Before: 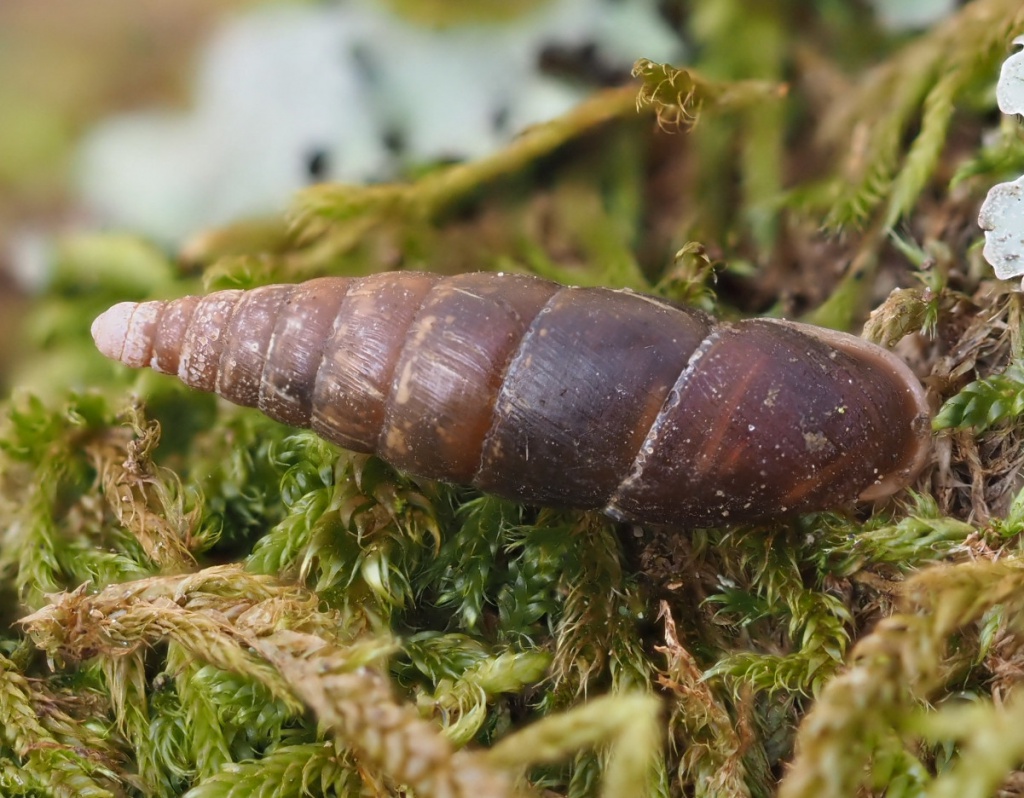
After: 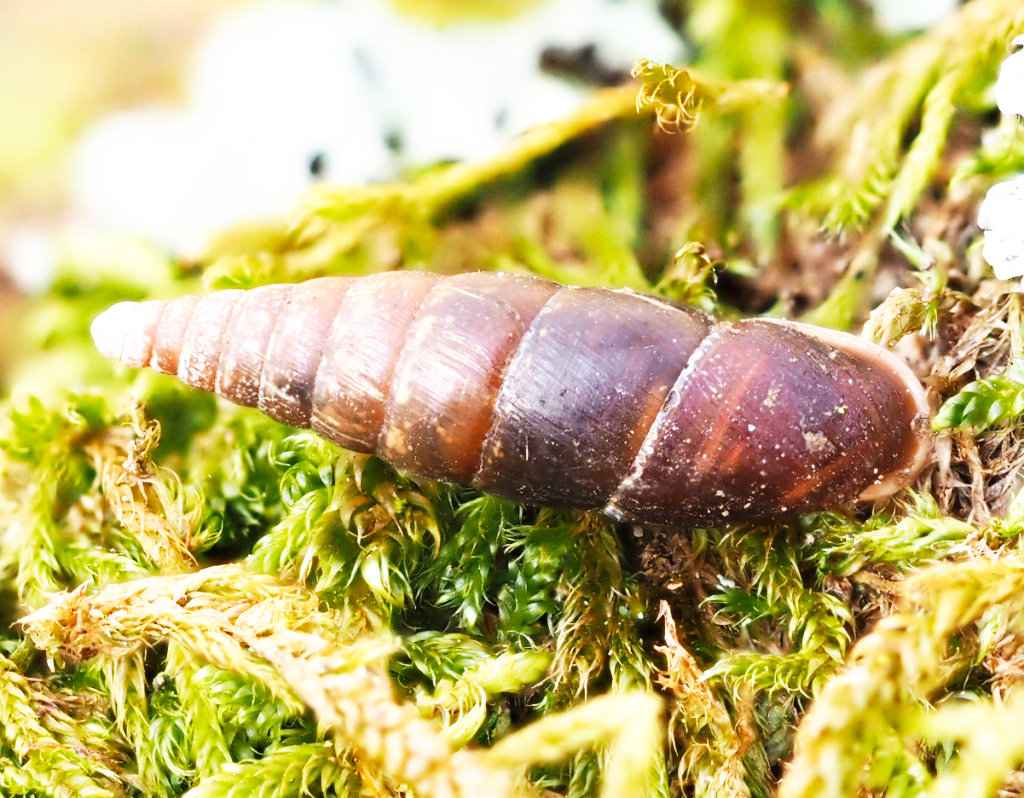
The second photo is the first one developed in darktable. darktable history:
base curve: curves: ch0 [(0, 0) (0.007, 0.004) (0.027, 0.03) (0.046, 0.07) (0.207, 0.54) (0.442, 0.872) (0.673, 0.972) (1, 1)], preserve colors none
exposure: black level correction 0.001, exposure 0.5 EV, compensate exposure bias true, compensate highlight preservation false
